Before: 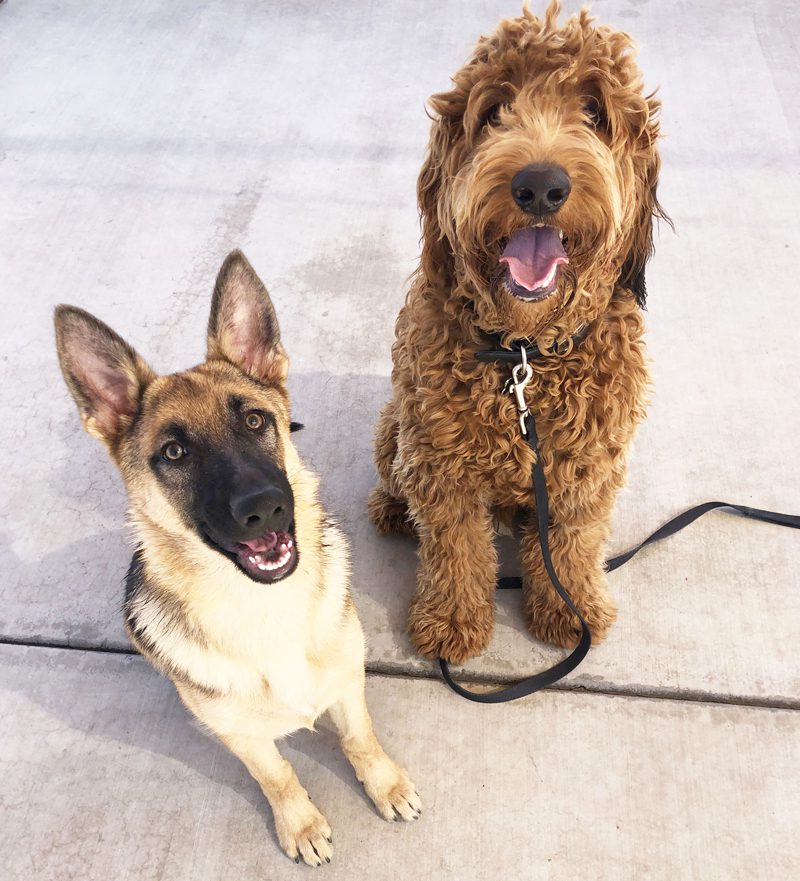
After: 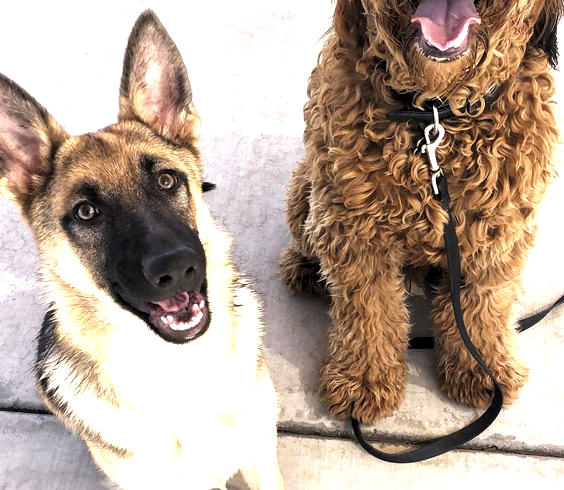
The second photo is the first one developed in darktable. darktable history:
crop: left 11.108%, top 27.314%, right 18.278%, bottom 17.02%
levels: black 0.016%, levels [0.116, 0.574, 1]
exposure: black level correction 0, exposure 0.702 EV, compensate exposure bias true, compensate highlight preservation false
